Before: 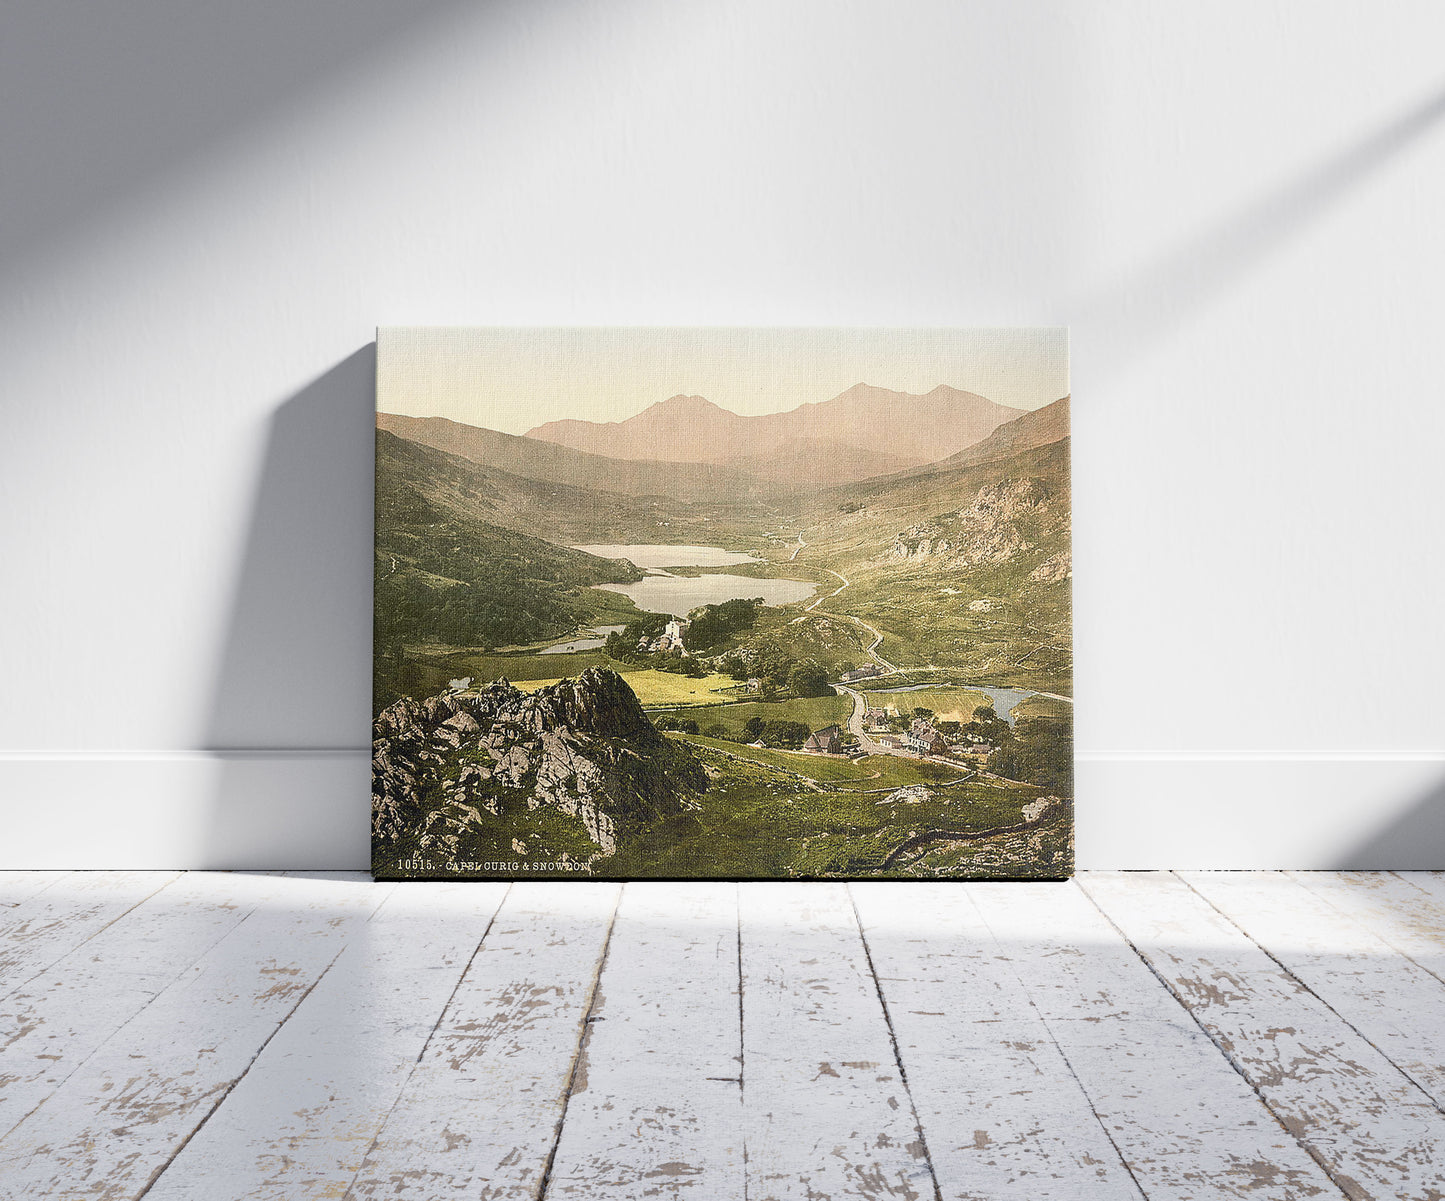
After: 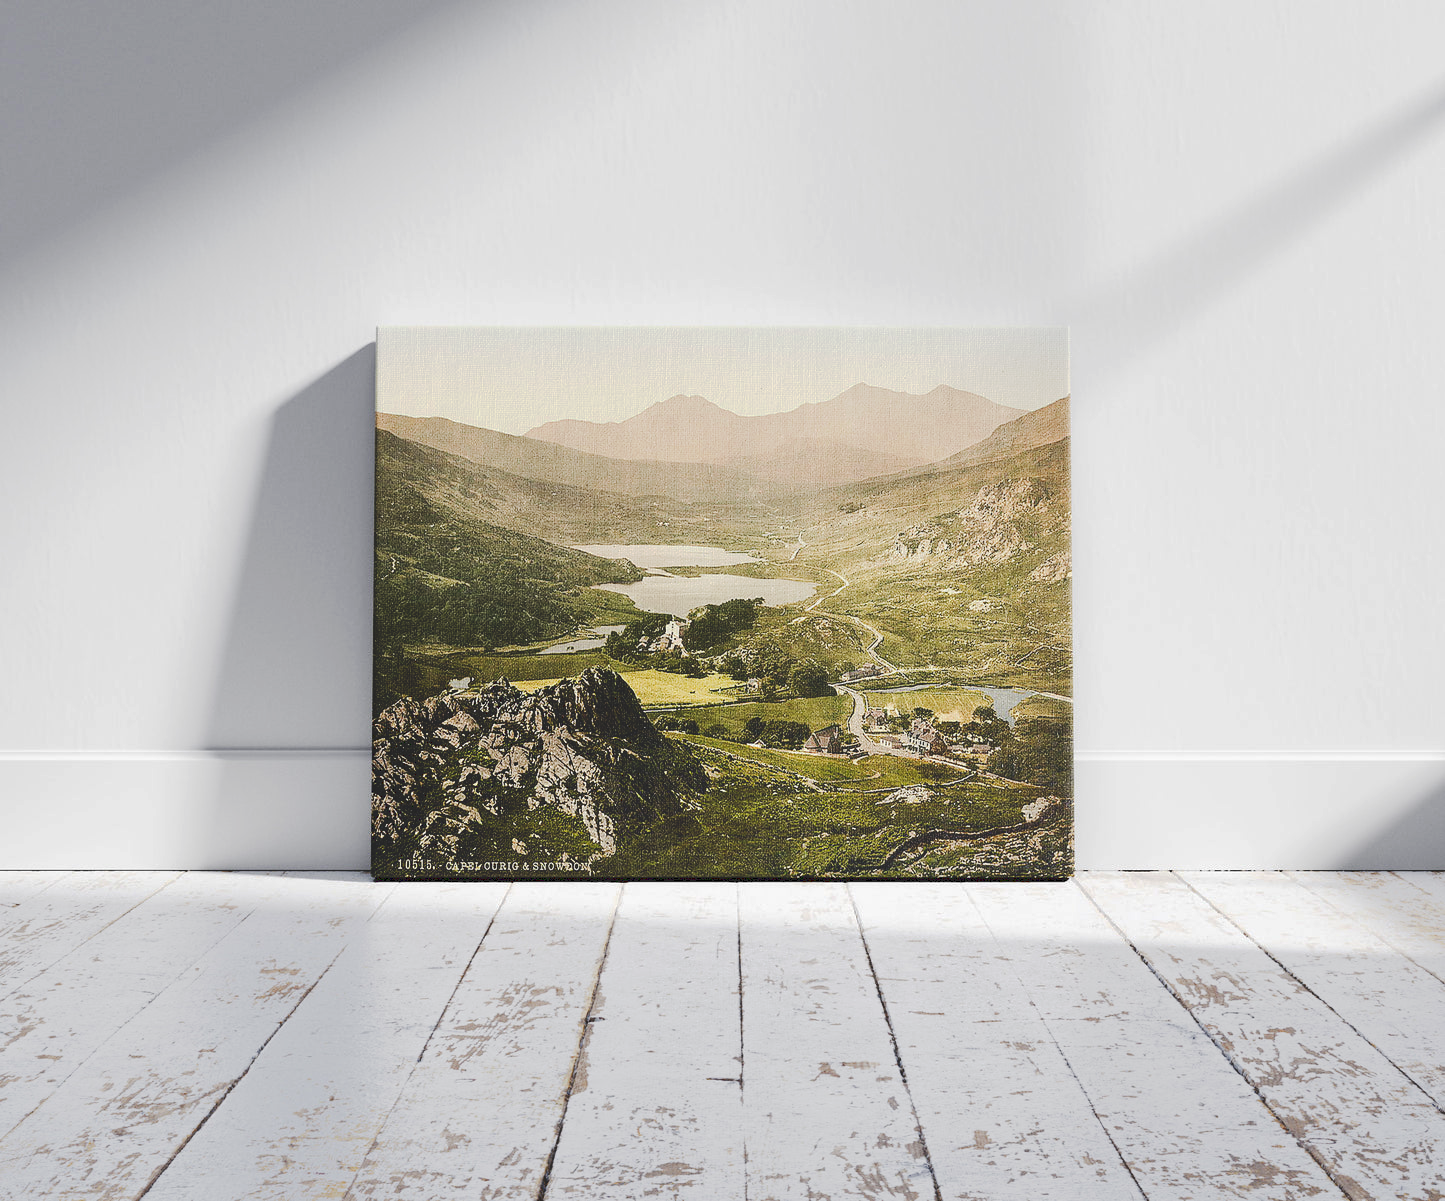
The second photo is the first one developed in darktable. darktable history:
tone curve: curves: ch0 [(0, 0) (0.003, 0.132) (0.011, 0.136) (0.025, 0.14) (0.044, 0.147) (0.069, 0.149) (0.1, 0.156) (0.136, 0.163) (0.177, 0.177) (0.224, 0.2) (0.277, 0.251) (0.335, 0.311) (0.399, 0.387) (0.468, 0.487) (0.543, 0.585) (0.623, 0.675) (0.709, 0.742) (0.801, 0.81) (0.898, 0.867) (1, 1)], preserve colors none
